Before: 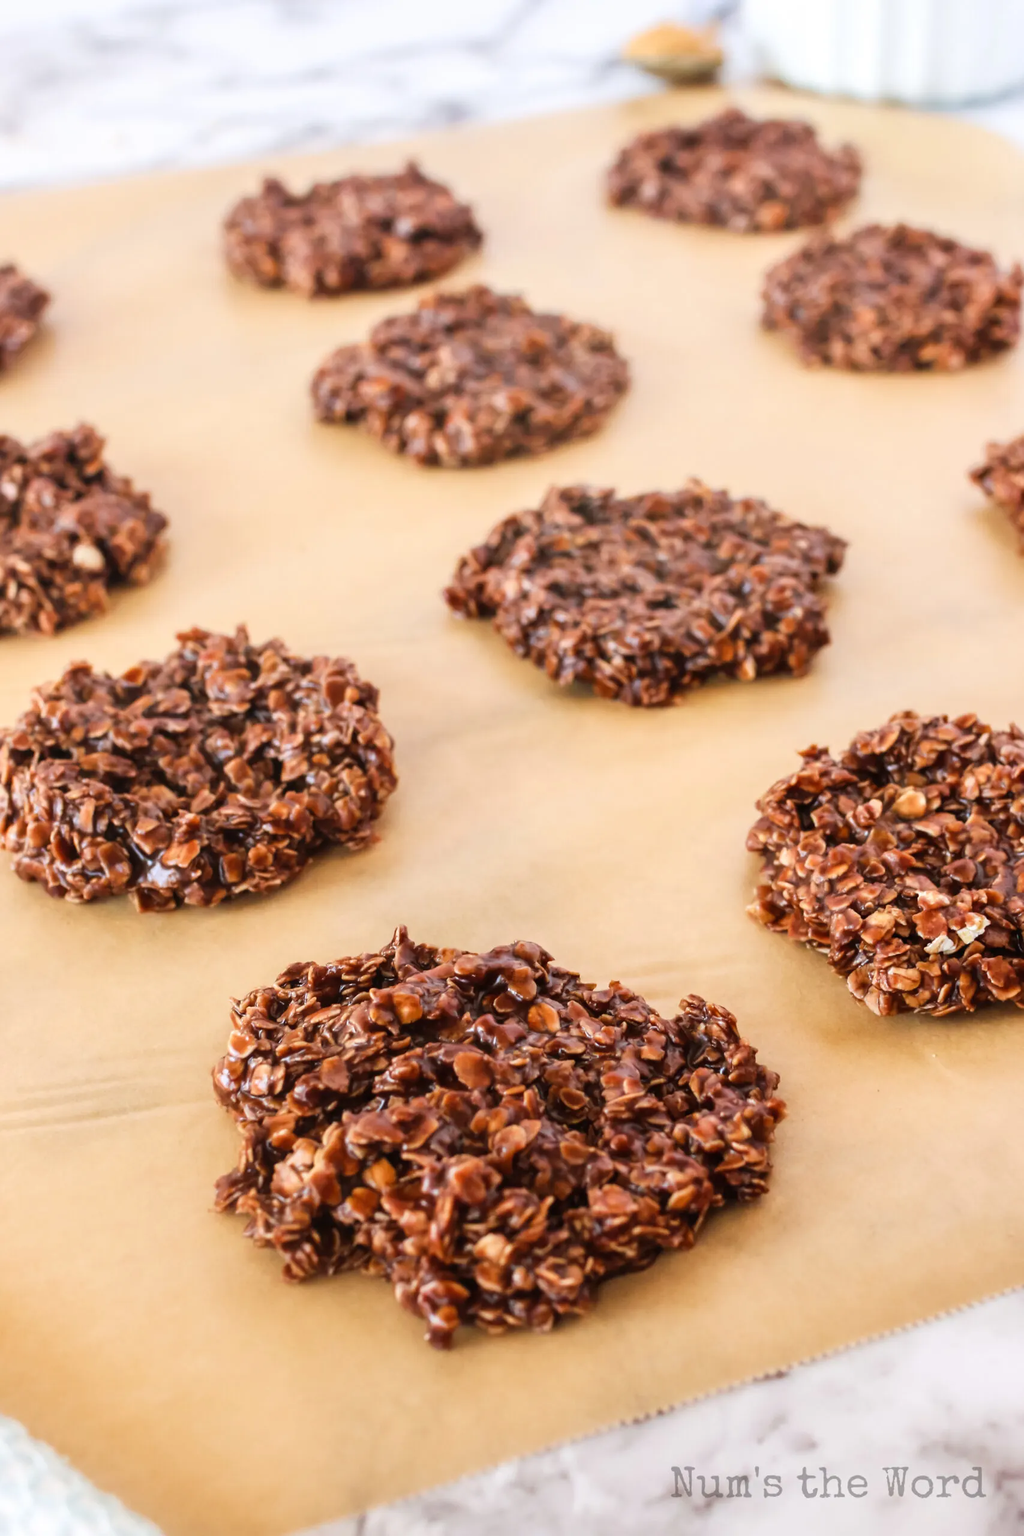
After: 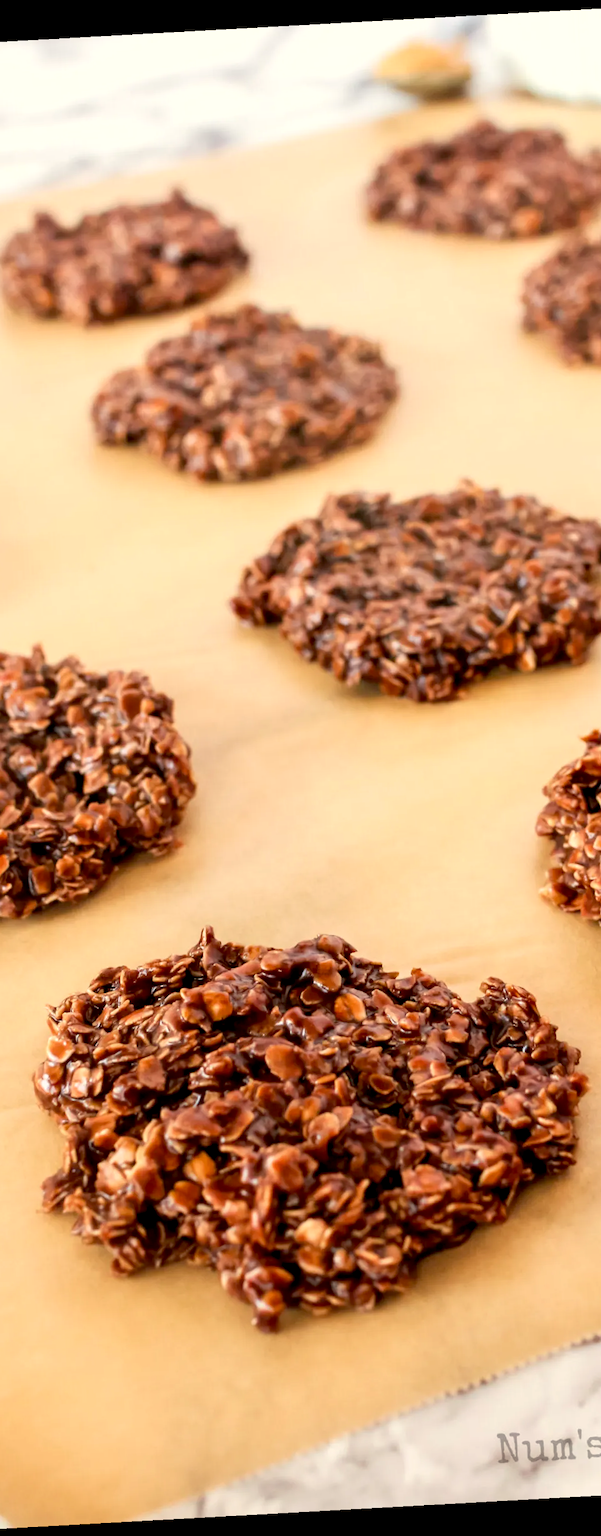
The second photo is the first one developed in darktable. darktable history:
exposure: black level correction 0.009, exposure 0.119 EV, compensate highlight preservation false
white balance: red 1.029, blue 0.92
rotate and perspective: rotation -3.18°, automatic cropping off
crop: left 21.496%, right 22.254%
